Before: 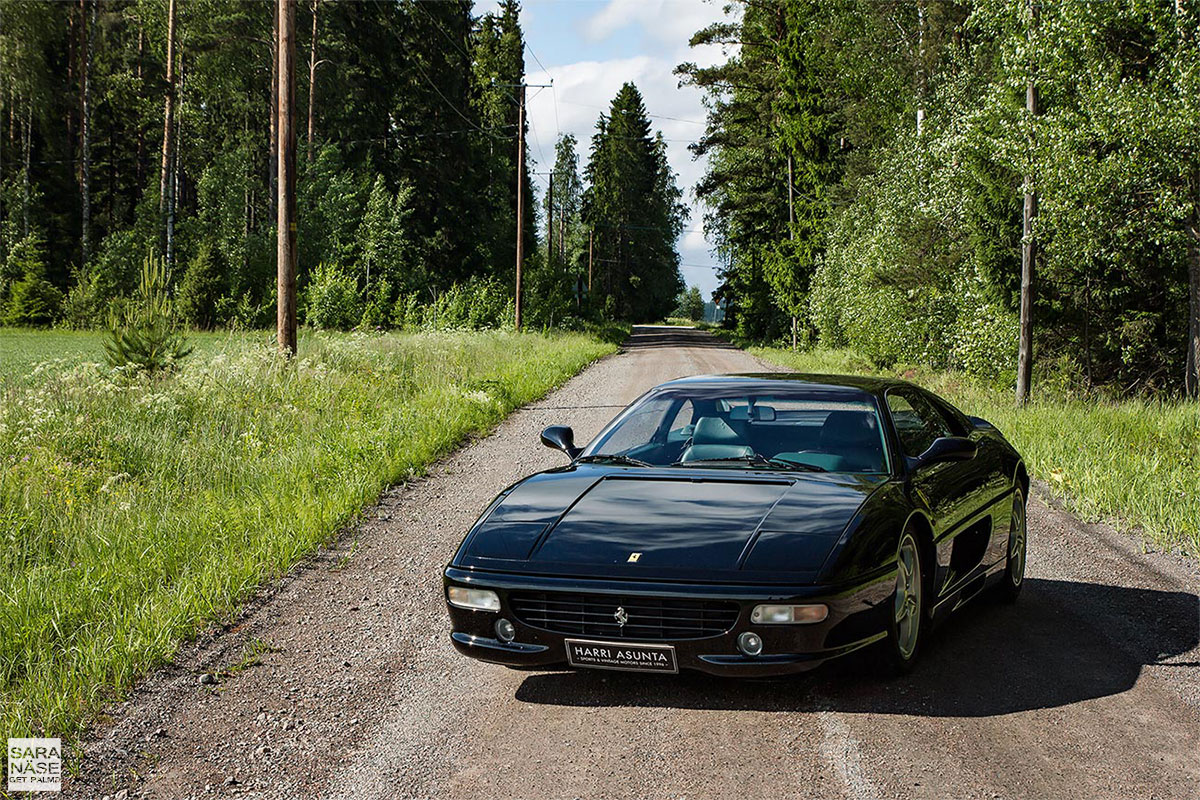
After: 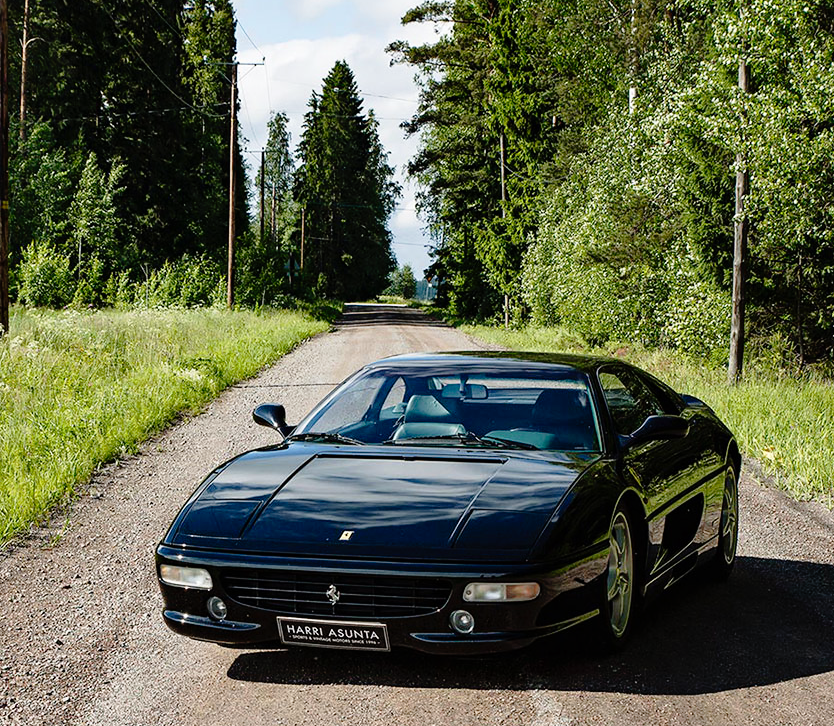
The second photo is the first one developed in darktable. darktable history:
crop and rotate: left 24.034%, top 2.838%, right 6.406%, bottom 6.299%
tone curve: curves: ch0 [(0, 0) (0.003, 0.003) (0.011, 0.006) (0.025, 0.015) (0.044, 0.025) (0.069, 0.034) (0.1, 0.052) (0.136, 0.092) (0.177, 0.157) (0.224, 0.228) (0.277, 0.305) (0.335, 0.392) (0.399, 0.466) (0.468, 0.543) (0.543, 0.612) (0.623, 0.692) (0.709, 0.78) (0.801, 0.865) (0.898, 0.935) (1, 1)], preserve colors none
